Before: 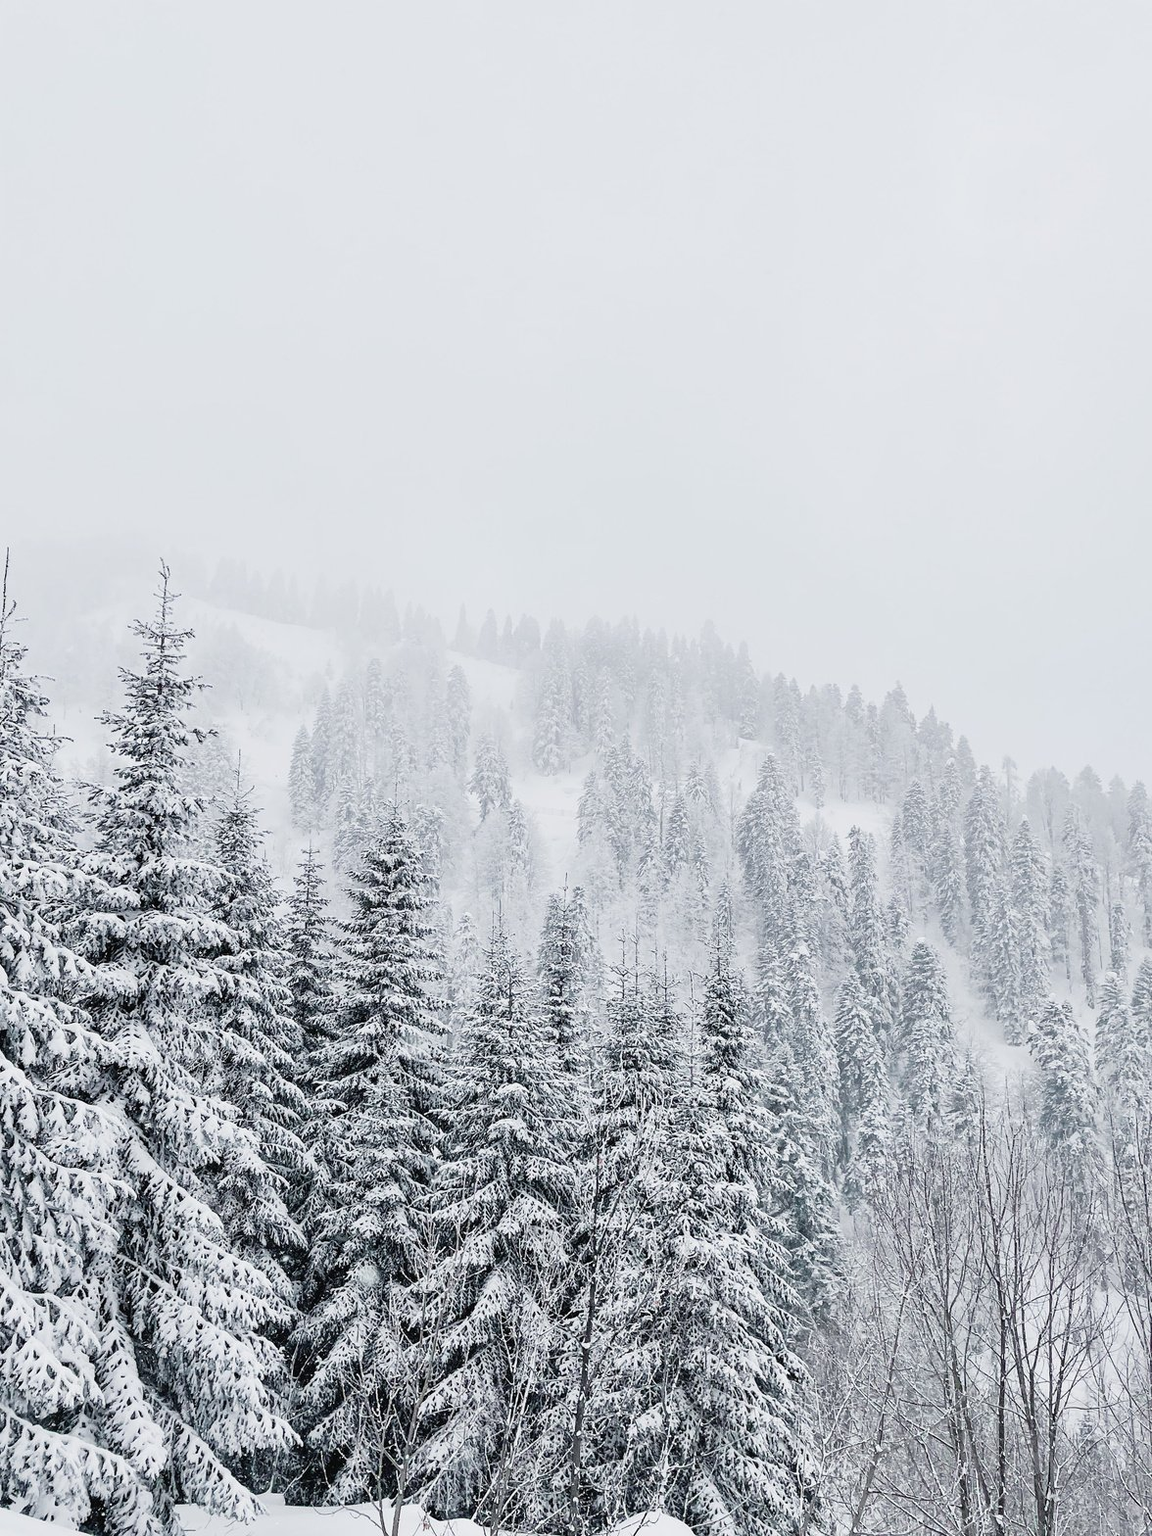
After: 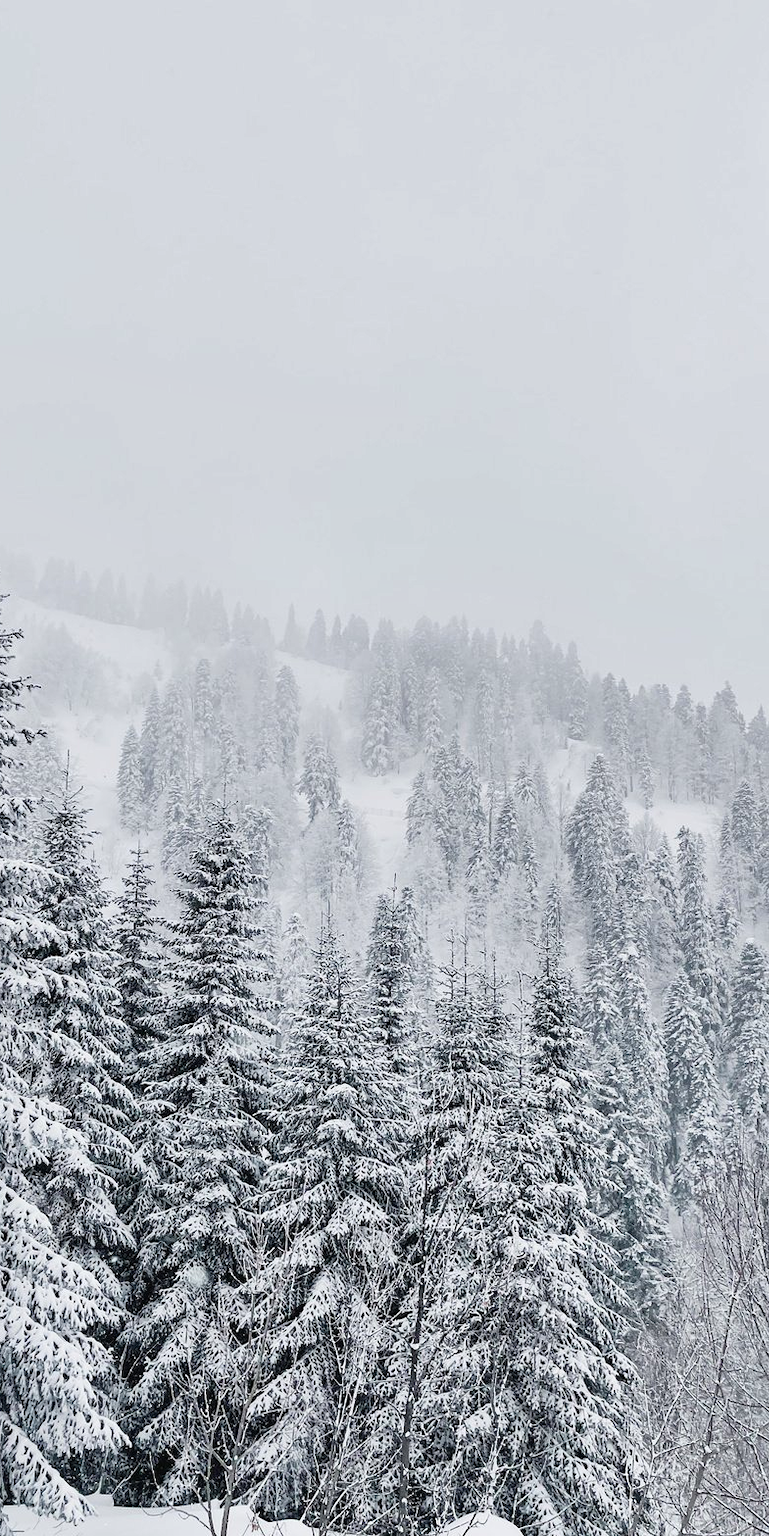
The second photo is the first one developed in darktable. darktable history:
crop and rotate: left 14.981%, right 18.243%
color correction: highlights b* -0.05, saturation 1.09
shadows and highlights: shadows 11.66, white point adjustment 1.3, highlights color adjustment 45.9%, soften with gaussian
